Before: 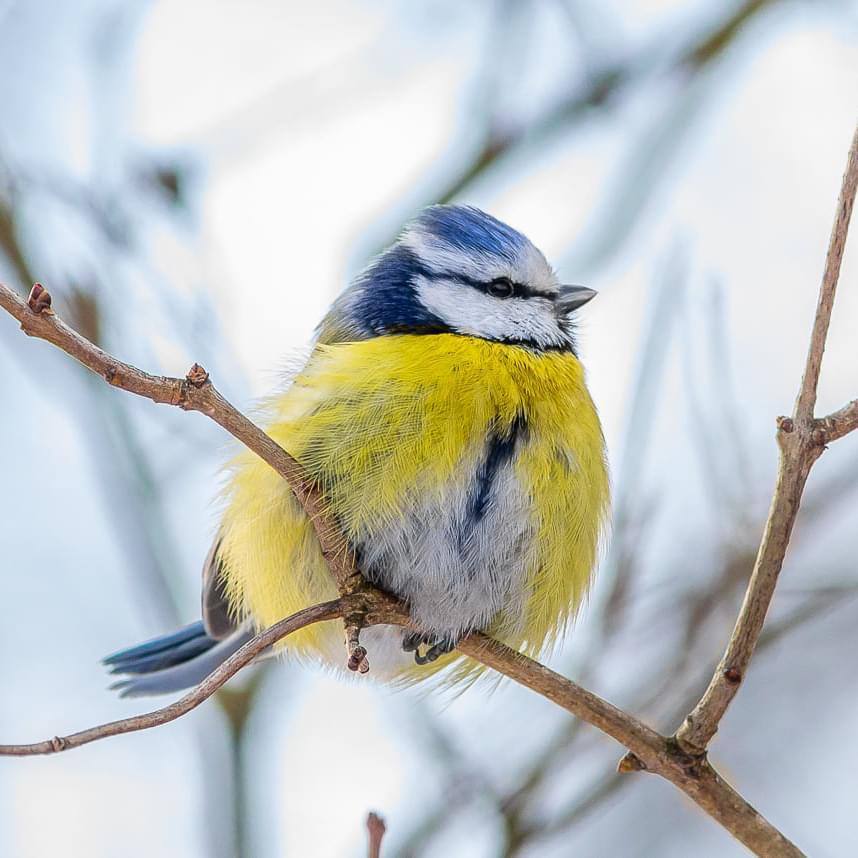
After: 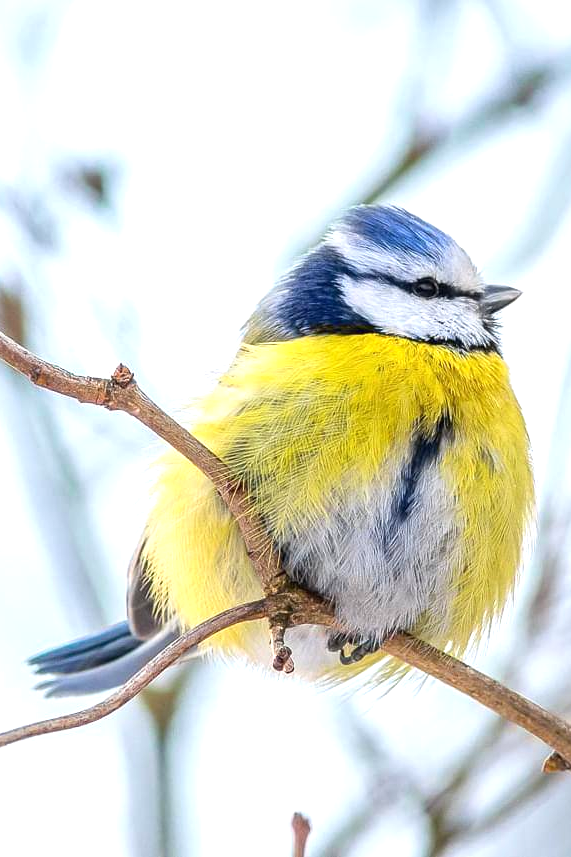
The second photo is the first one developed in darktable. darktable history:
exposure: exposure 0.6 EV, compensate highlight preservation false
crop and rotate: left 8.786%, right 24.548%
